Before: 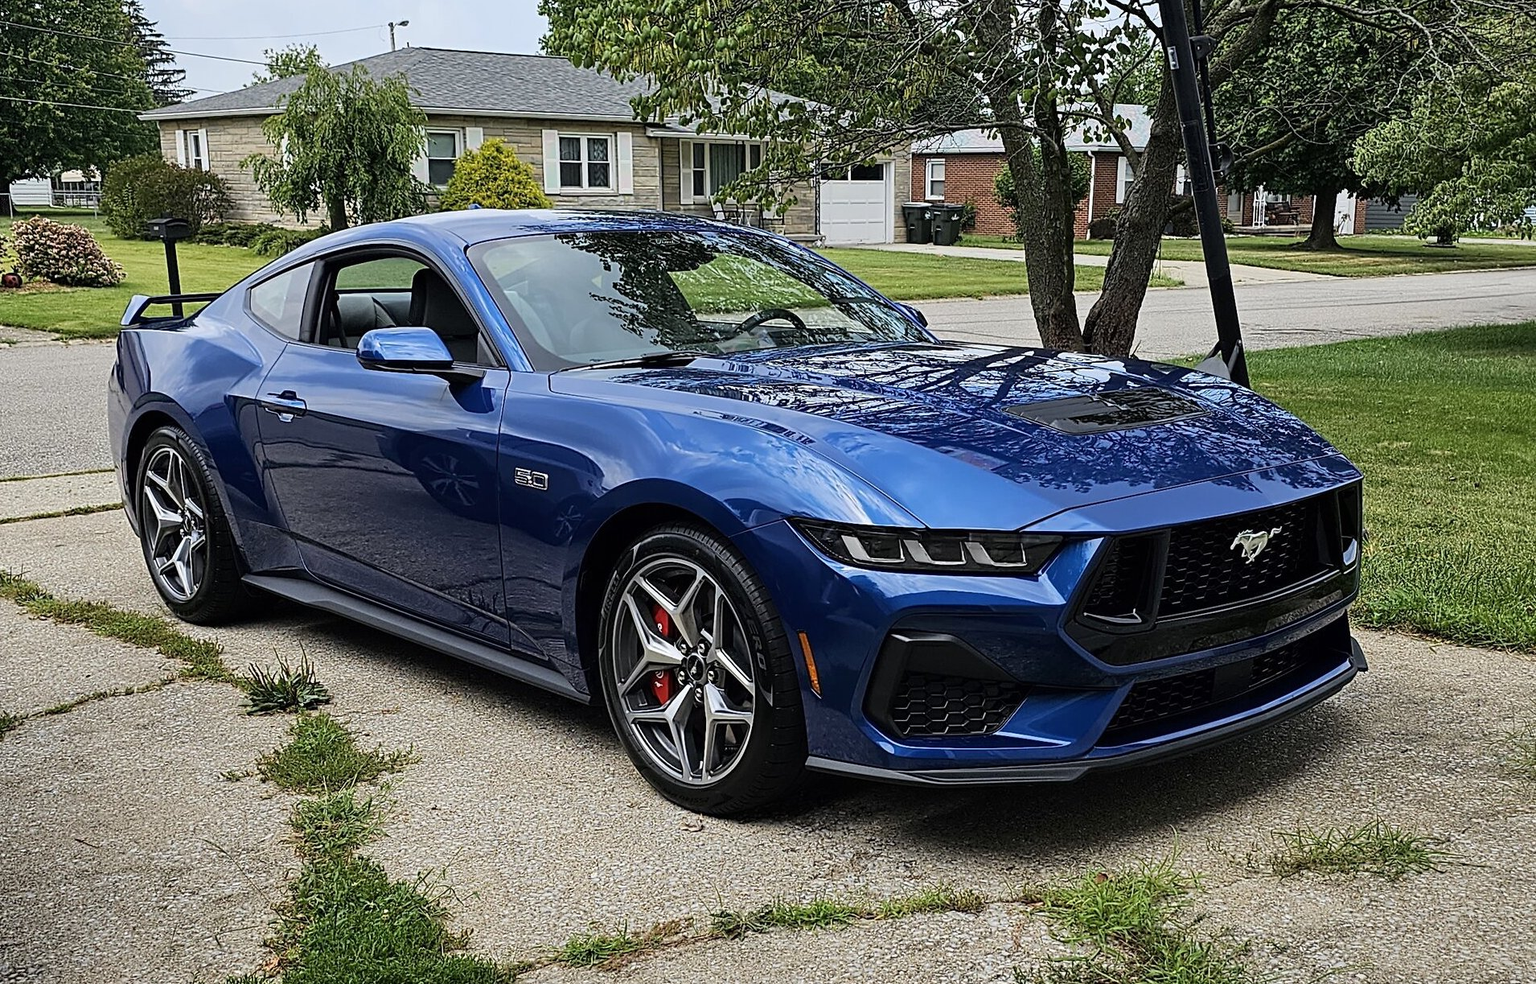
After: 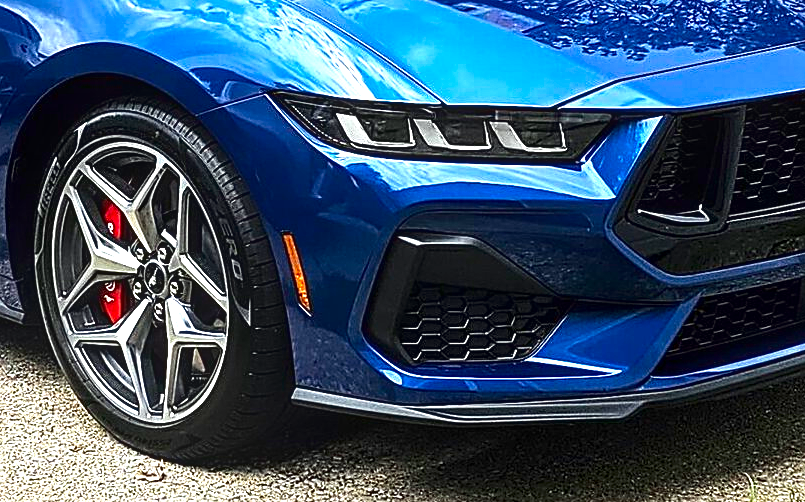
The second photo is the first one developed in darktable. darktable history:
contrast brightness saturation: contrast 0.07, brightness -0.14, saturation 0.11
exposure: black level correction 0, exposure 1.35 EV, compensate exposure bias true, compensate highlight preservation false
crop: left 37.221%, top 45.169%, right 20.63%, bottom 13.777%
color correction: highlights a* -2.68, highlights b* 2.57
sharpen: on, module defaults
local contrast: on, module defaults
